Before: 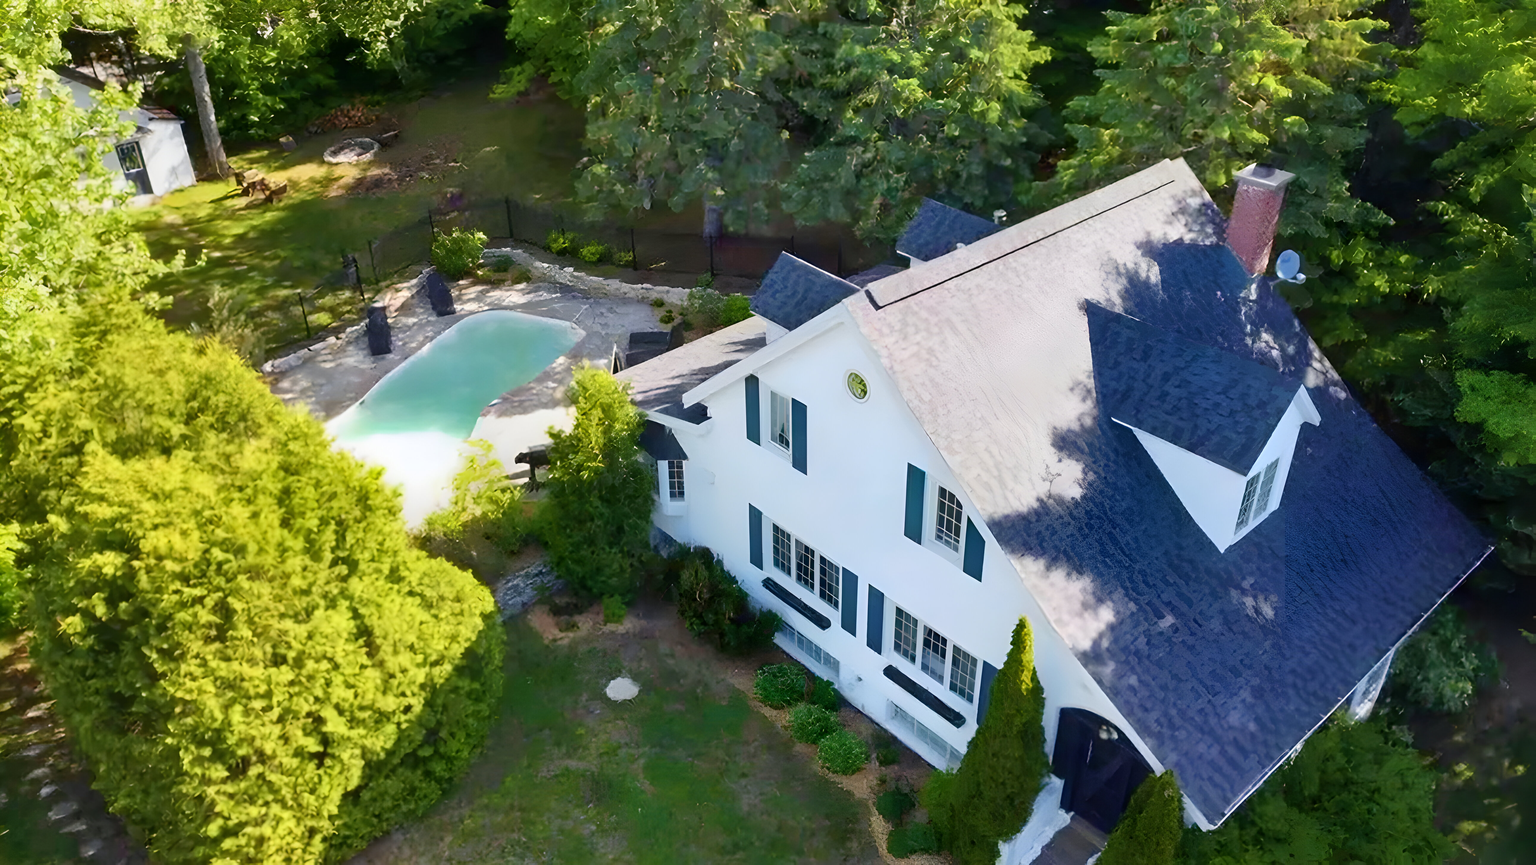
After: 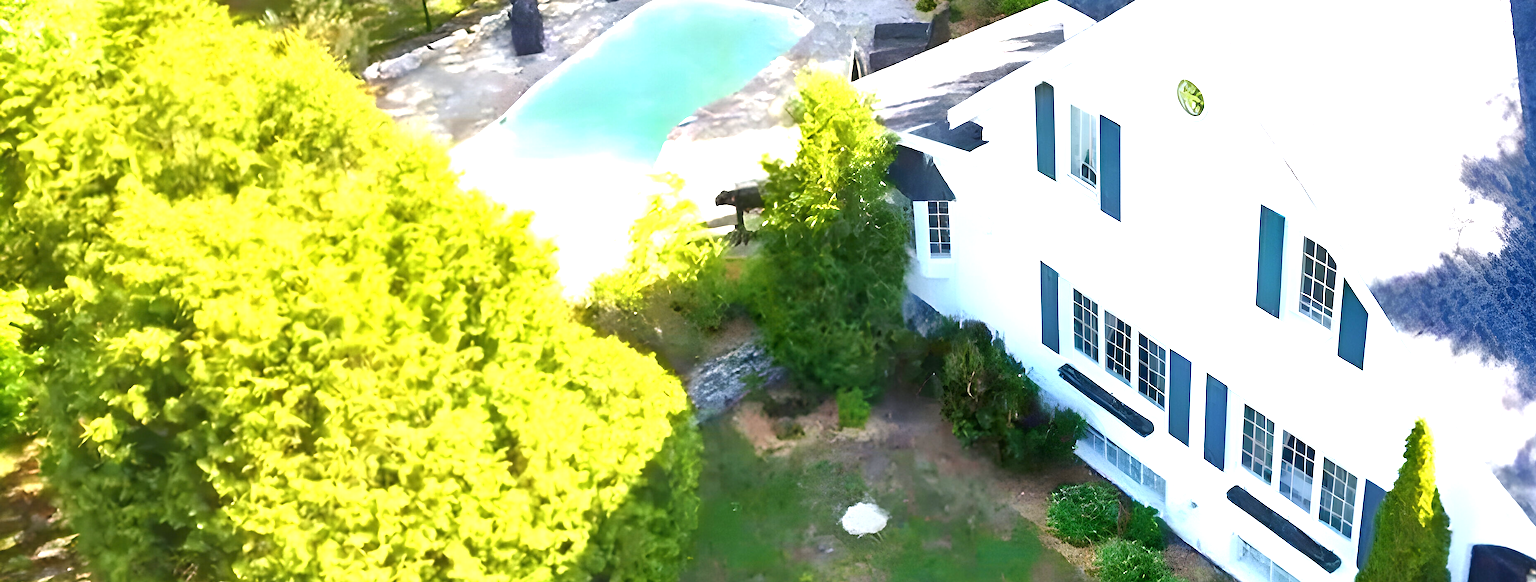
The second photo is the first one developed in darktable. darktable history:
exposure: black level correction 0, exposure 1.3 EV, compensate exposure bias true, compensate highlight preservation false
sharpen: radius 1.458, amount 0.398, threshold 1.271
crop: top 36.498%, right 27.964%, bottom 14.995%
